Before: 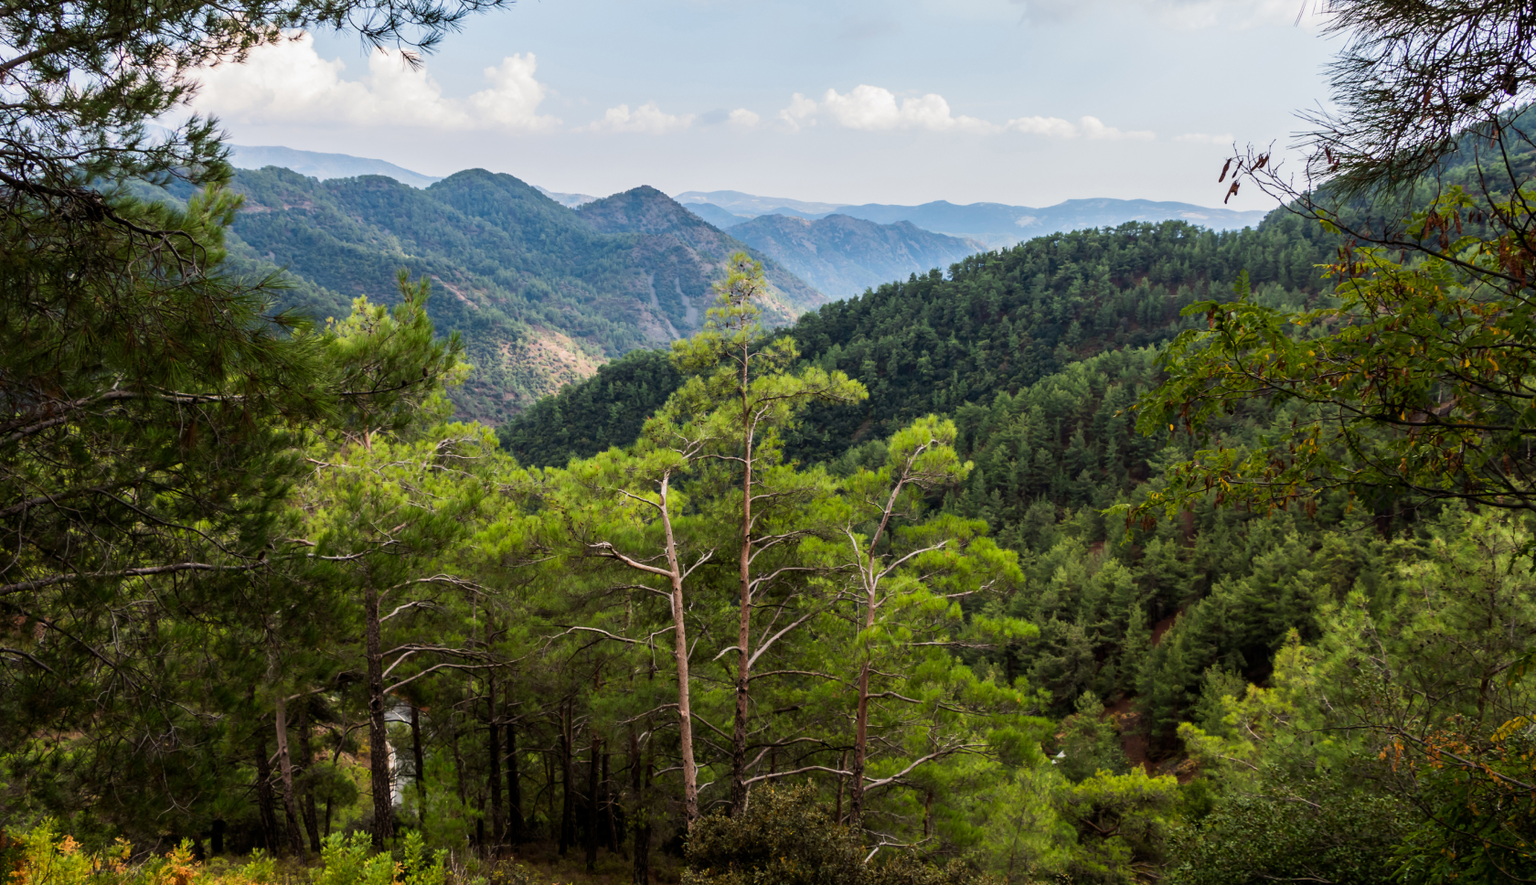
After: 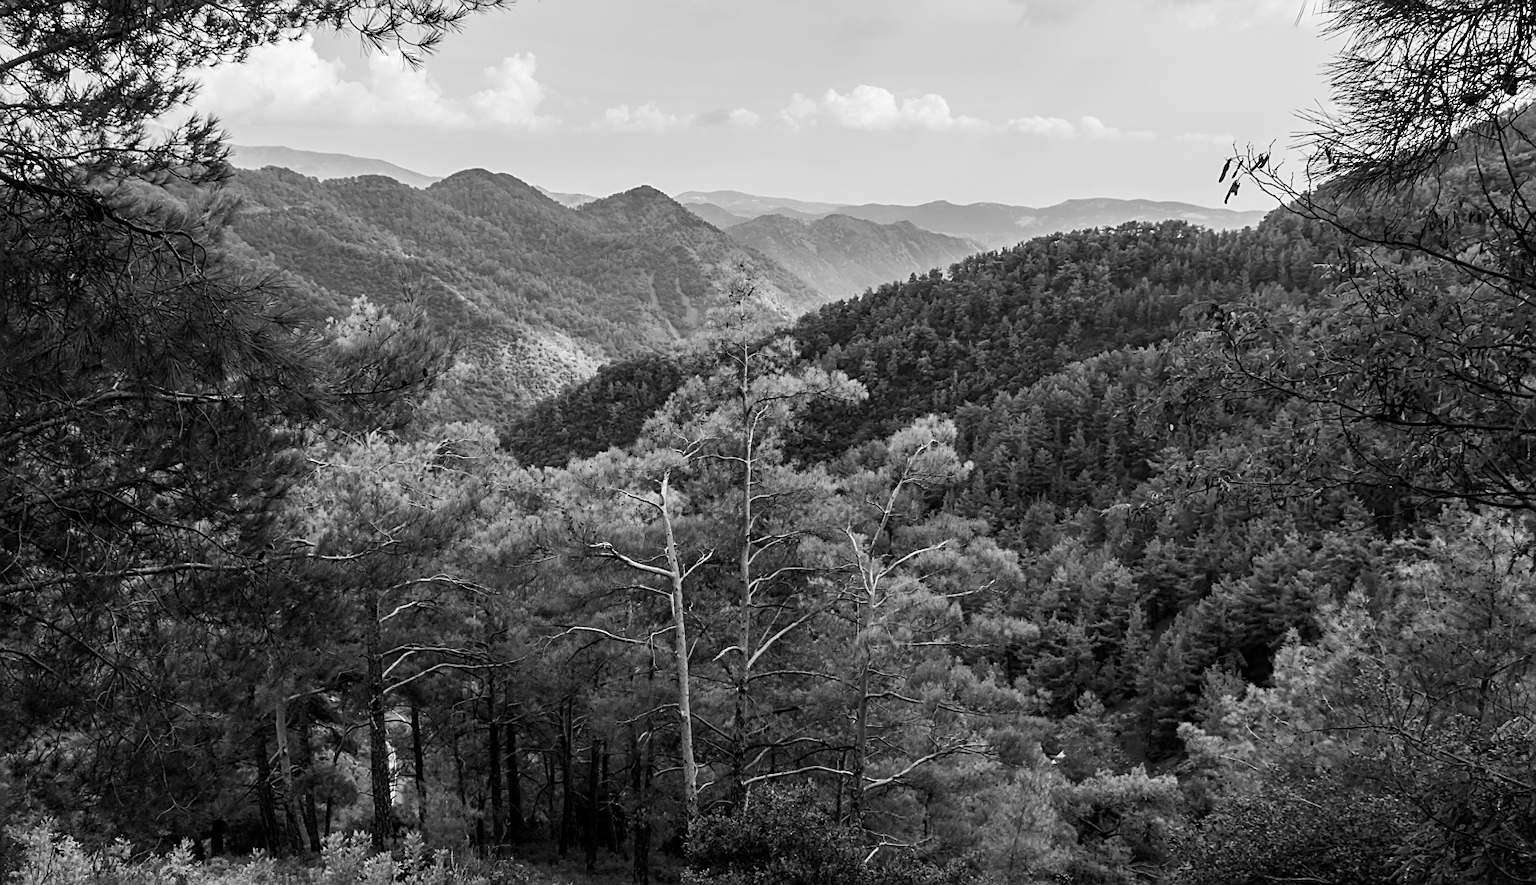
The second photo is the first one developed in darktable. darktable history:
sharpen: on, module defaults
color zones: curves: ch1 [(0, -0.014) (0.143, -0.013) (0.286, -0.013) (0.429, -0.016) (0.571, -0.019) (0.714, -0.015) (0.857, 0.002) (1, -0.014)]
